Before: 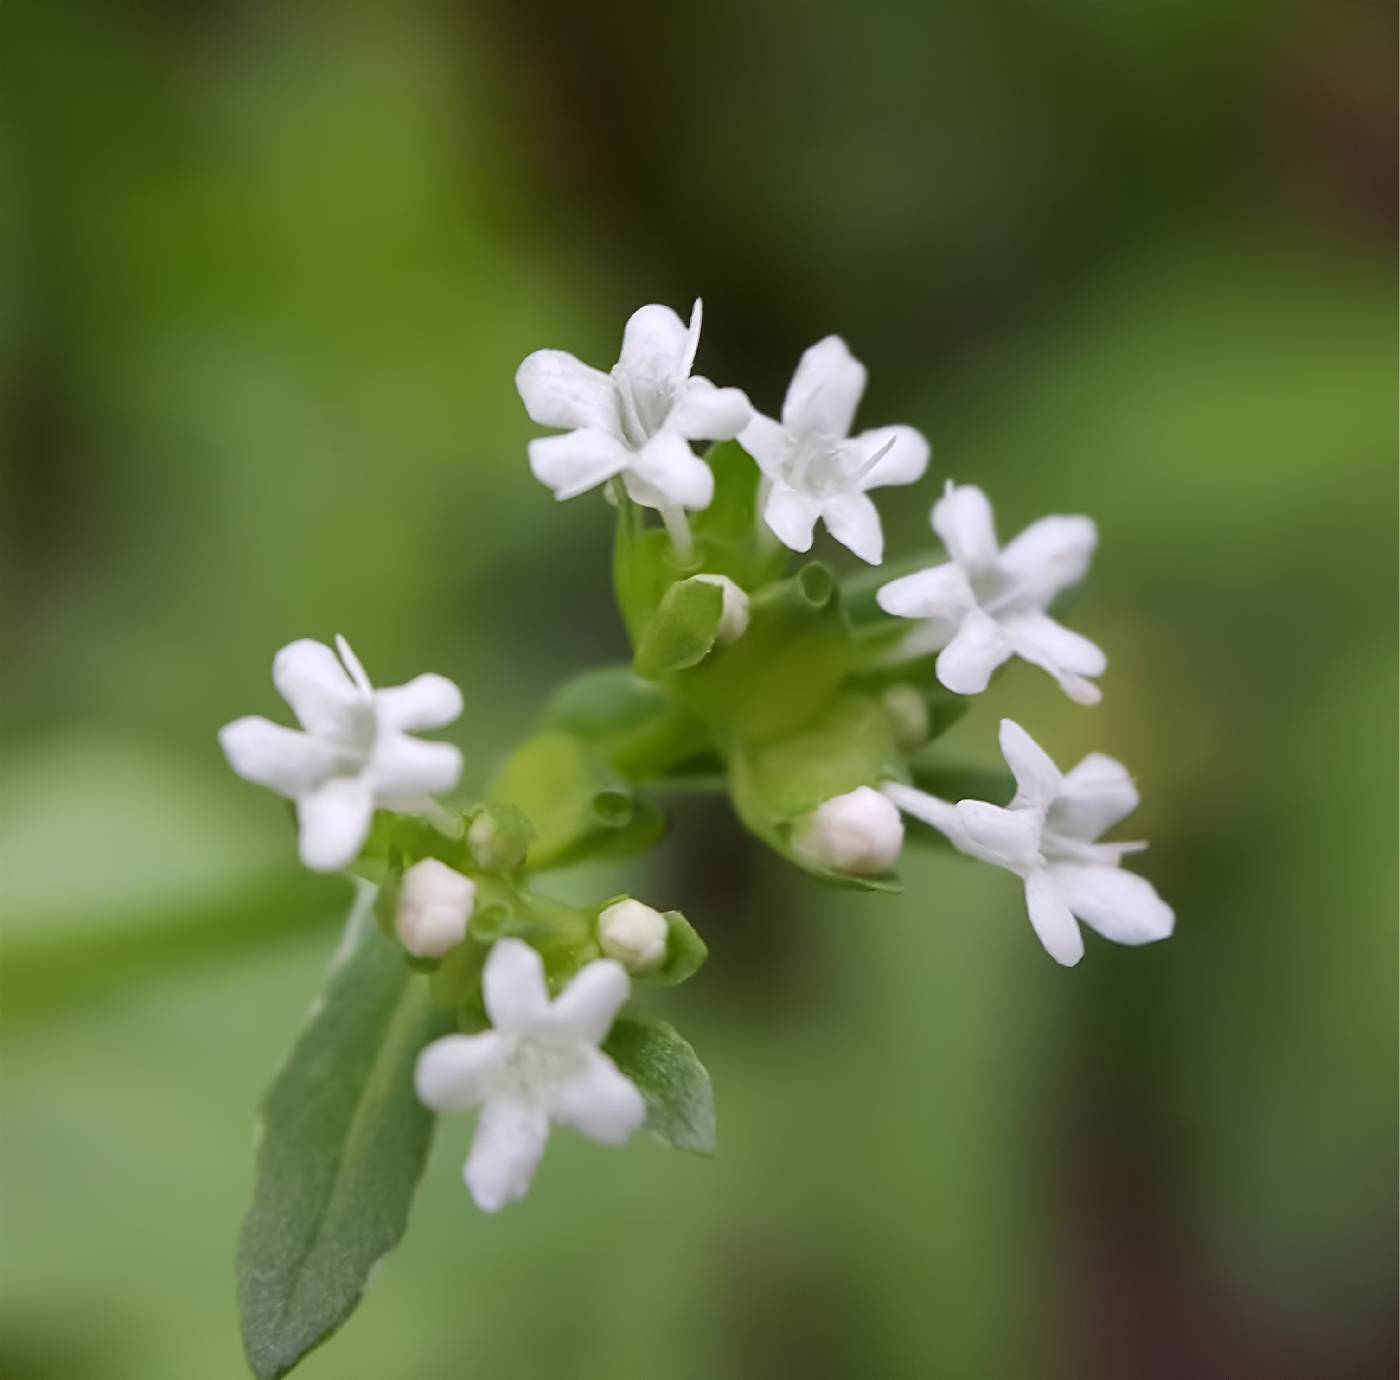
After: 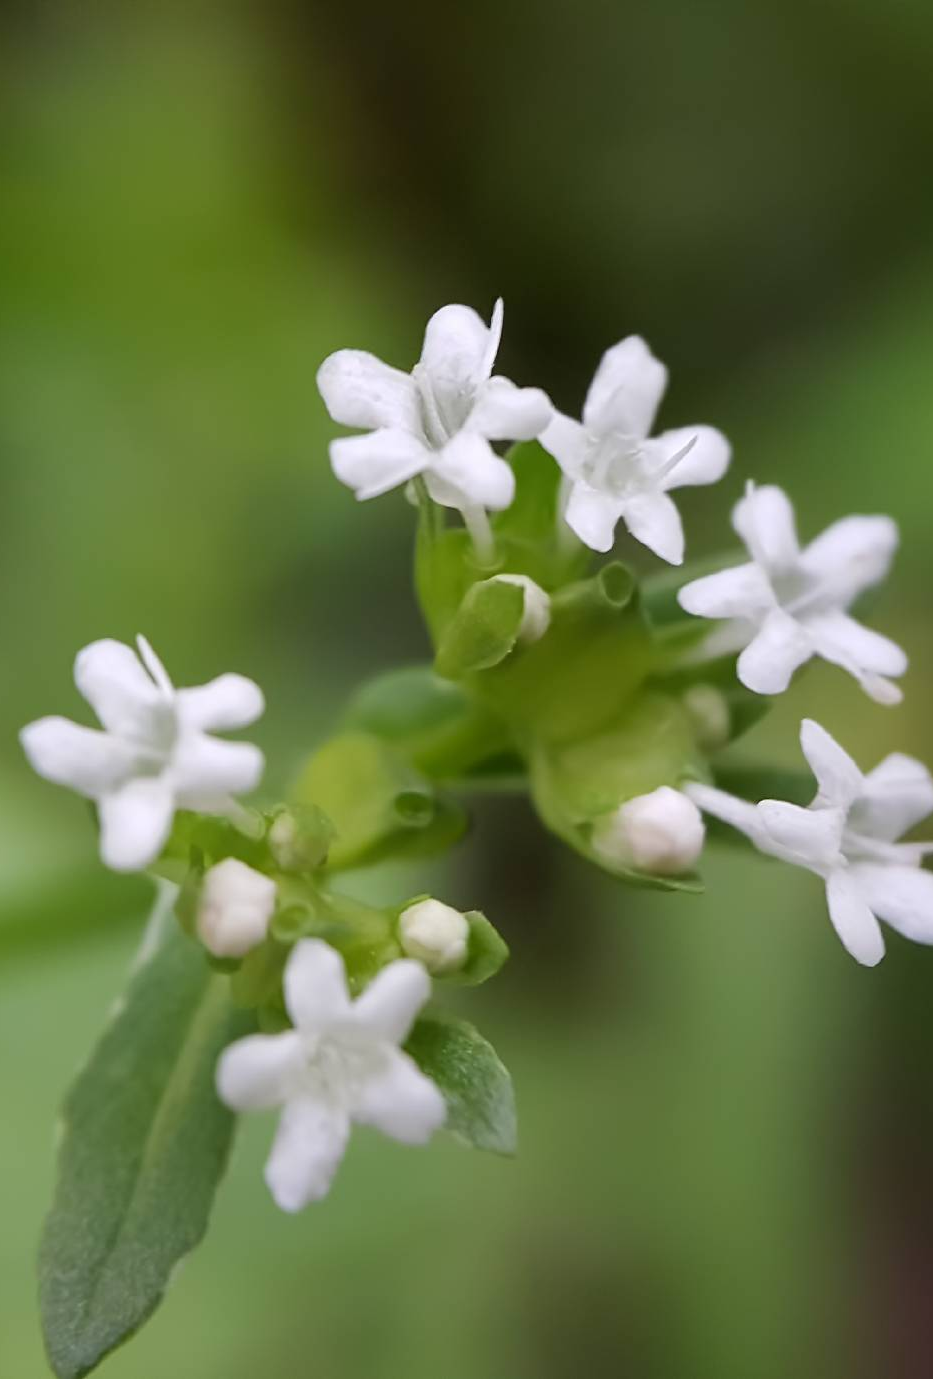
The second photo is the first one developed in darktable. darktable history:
crop and rotate: left 14.286%, right 19.053%
